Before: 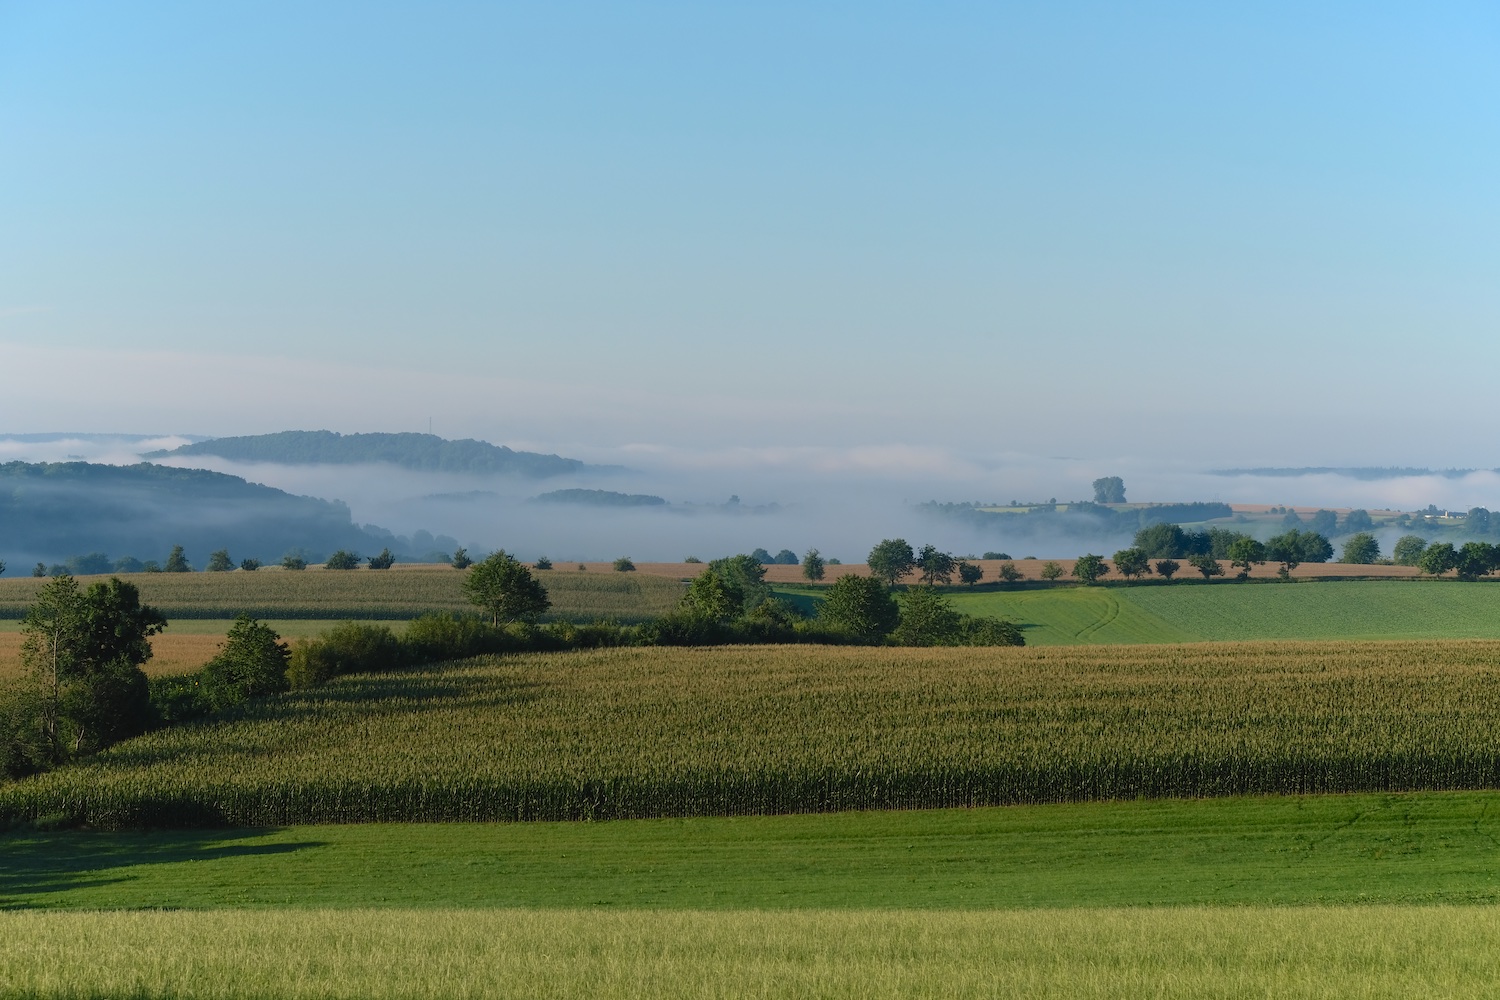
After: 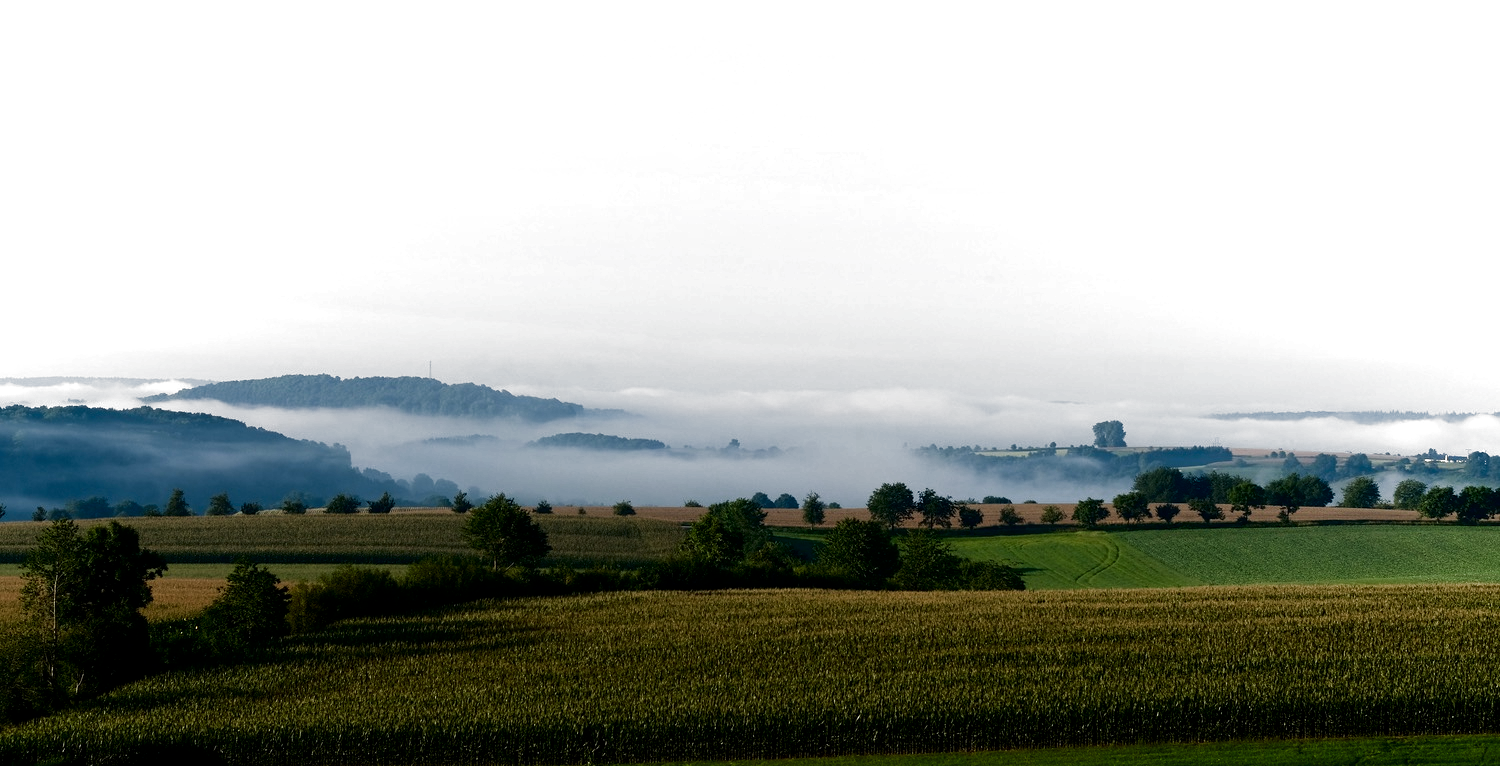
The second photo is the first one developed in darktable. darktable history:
contrast brightness saturation: brightness -0.52
filmic rgb: black relative exposure -8.2 EV, white relative exposure 2.2 EV, threshold 3 EV, hardness 7.11, latitude 75%, contrast 1.325, highlights saturation mix -2%, shadows ↔ highlights balance 30%, preserve chrominance RGB euclidean norm, color science v5 (2021), contrast in shadows safe, contrast in highlights safe, enable highlight reconstruction true
exposure: black level correction 0, exposure 0.7 EV, compensate exposure bias true, compensate highlight preservation false
crop: top 5.667%, bottom 17.637%
